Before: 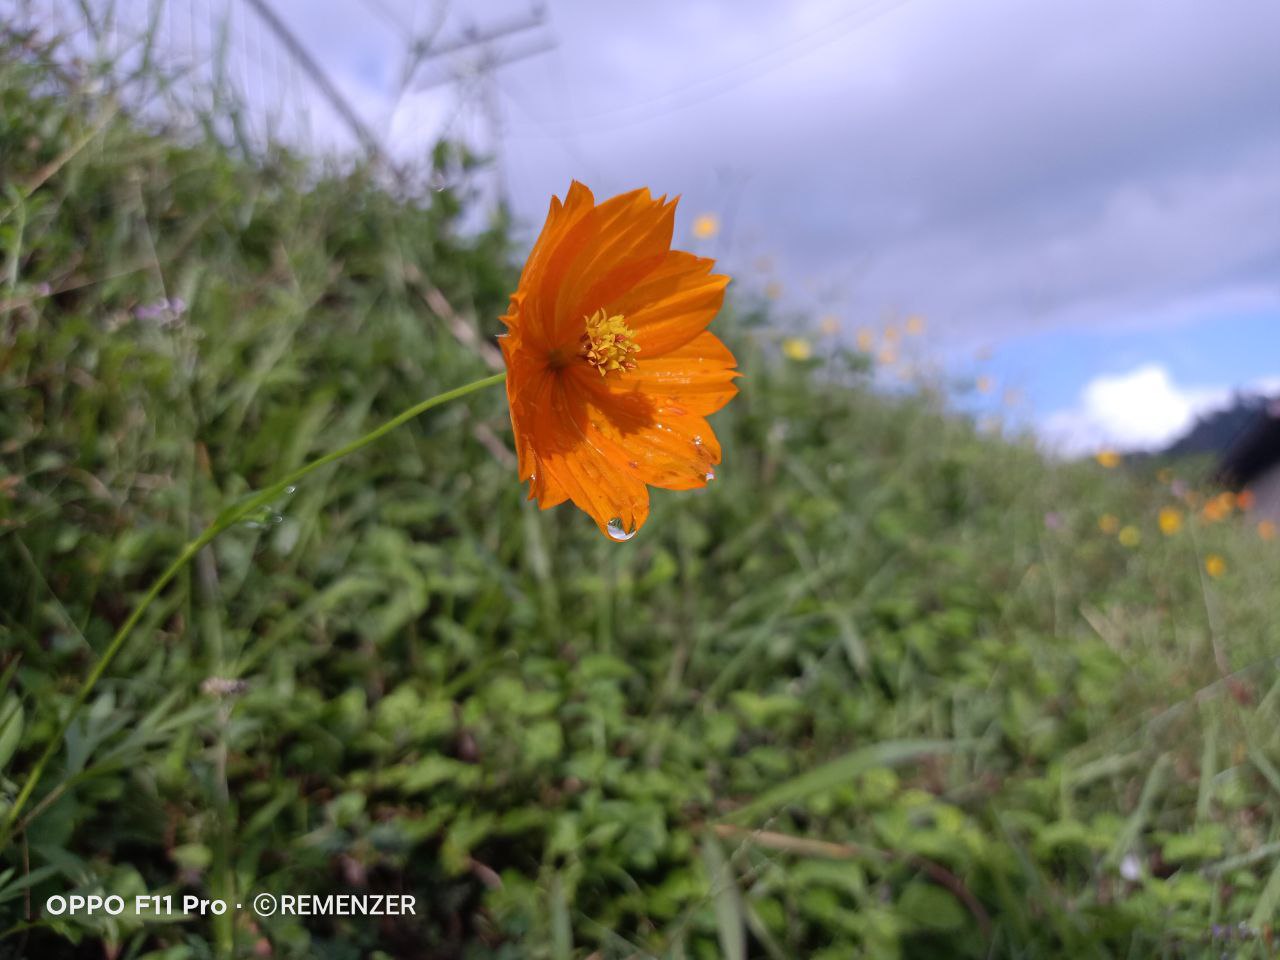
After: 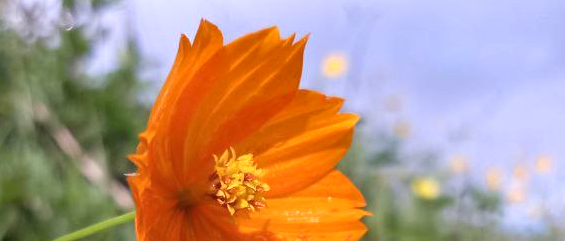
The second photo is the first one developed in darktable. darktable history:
color calibration: illuminant same as pipeline (D50), adaptation XYZ, x 0.346, y 0.358, temperature 5009.4 K
crop: left 29.031%, top 16.82%, right 26.772%, bottom 57.984%
exposure: black level correction 0, exposure 0.68 EV, compensate highlight preservation false
shadows and highlights: shadows -86.81, highlights -36.05, soften with gaussian
